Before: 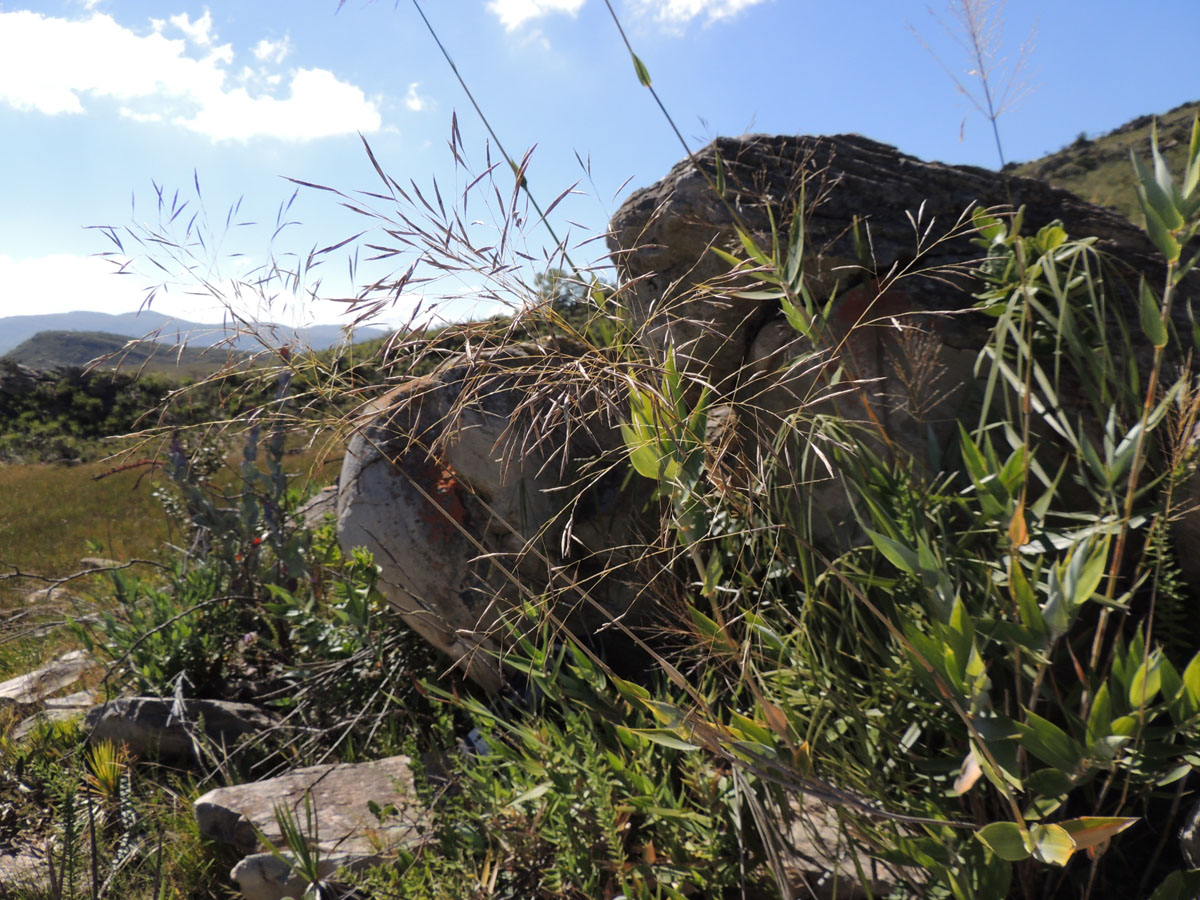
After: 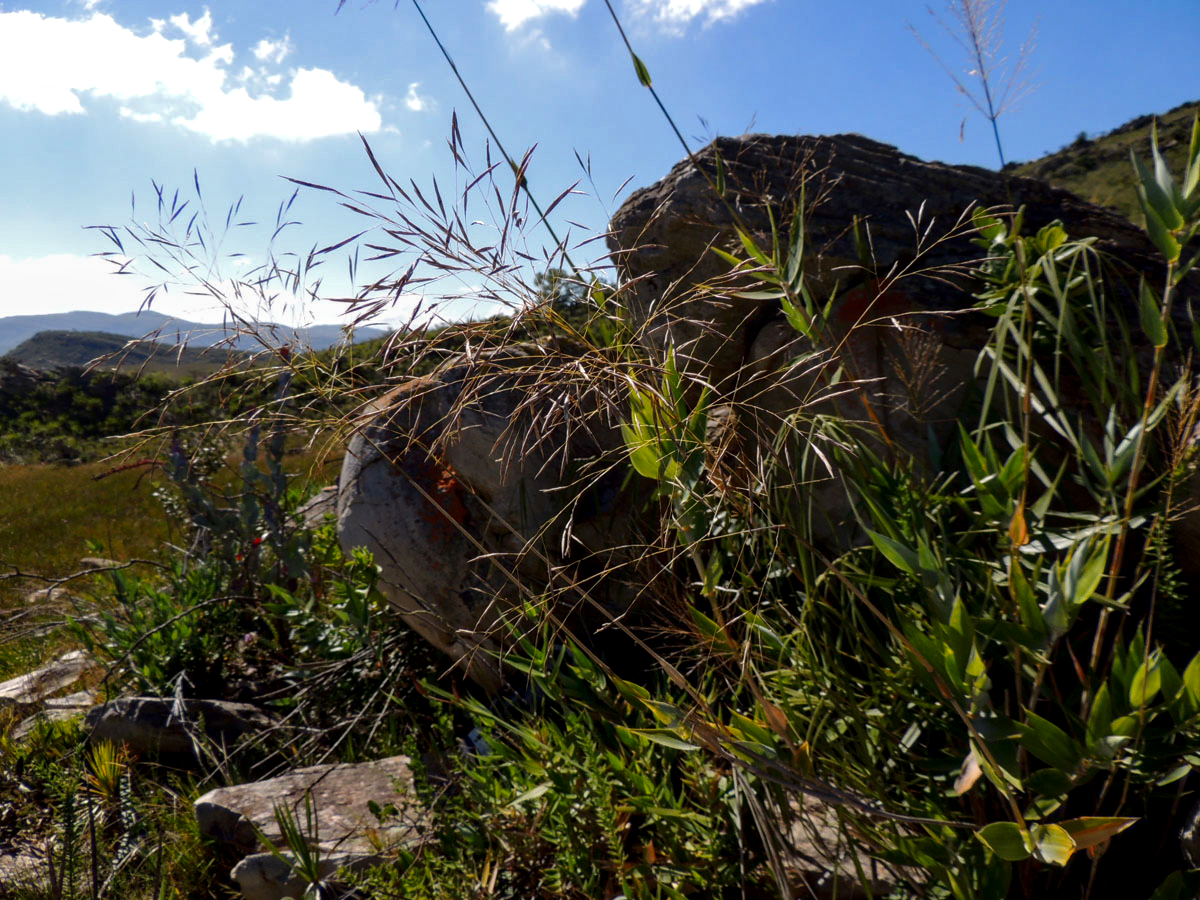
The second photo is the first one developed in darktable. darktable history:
local contrast: on, module defaults
contrast brightness saturation: brightness -0.252, saturation 0.202
